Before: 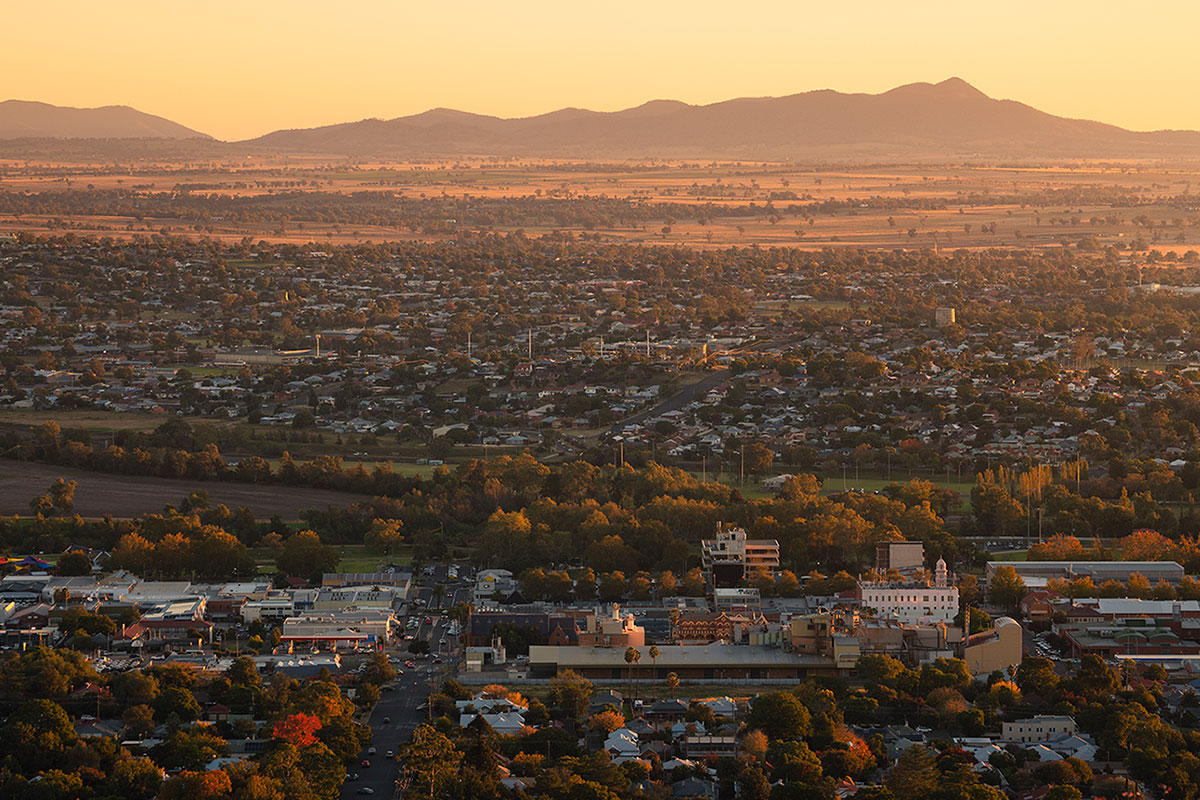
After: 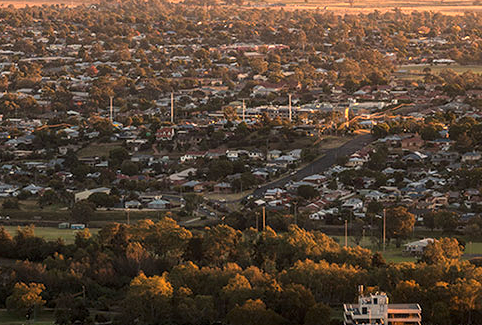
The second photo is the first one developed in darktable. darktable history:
exposure: black level correction 0.002, exposure 0.146 EV, compensate highlight preservation false
local contrast: detail 130%
crop: left 29.878%, top 29.501%, right 29.93%, bottom 29.834%
tone equalizer: -8 EV -0.777 EV, -7 EV -0.672 EV, -6 EV -0.563 EV, -5 EV -0.38 EV, -3 EV 0.389 EV, -2 EV 0.6 EV, -1 EV 0.696 EV, +0 EV 0.728 EV, mask exposure compensation -0.504 EV
